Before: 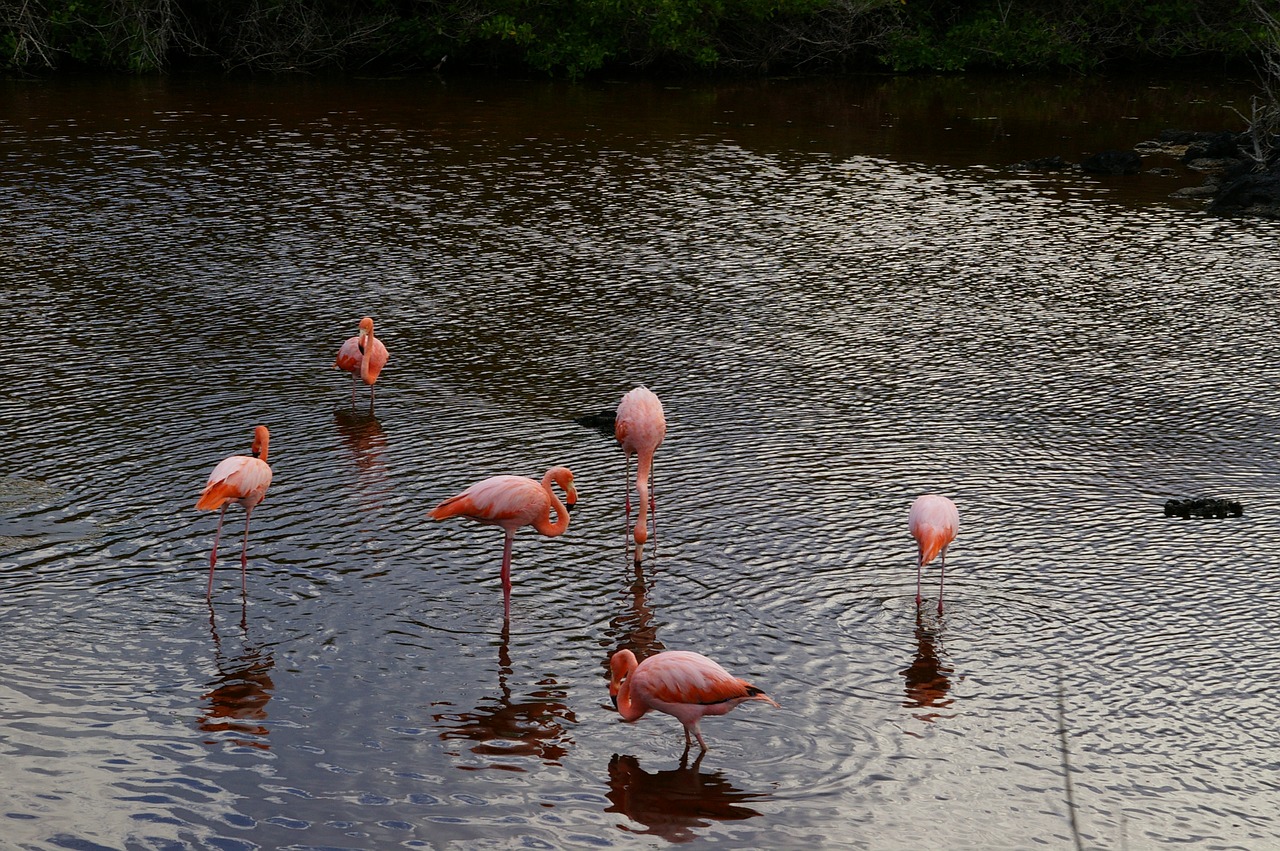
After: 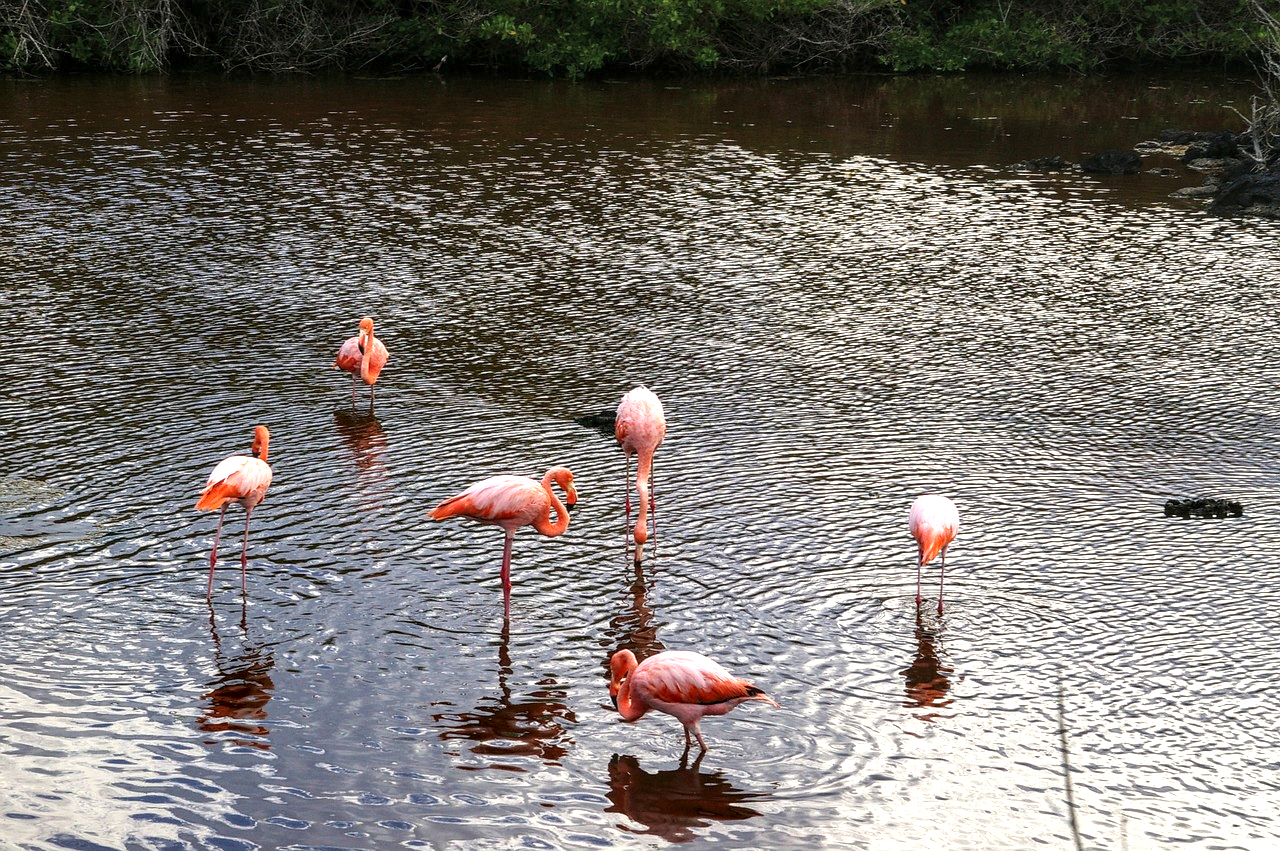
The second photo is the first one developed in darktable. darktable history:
local contrast: detail 150%
exposure: black level correction -0.002, exposure 1.114 EV, compensate highlight preservation false
